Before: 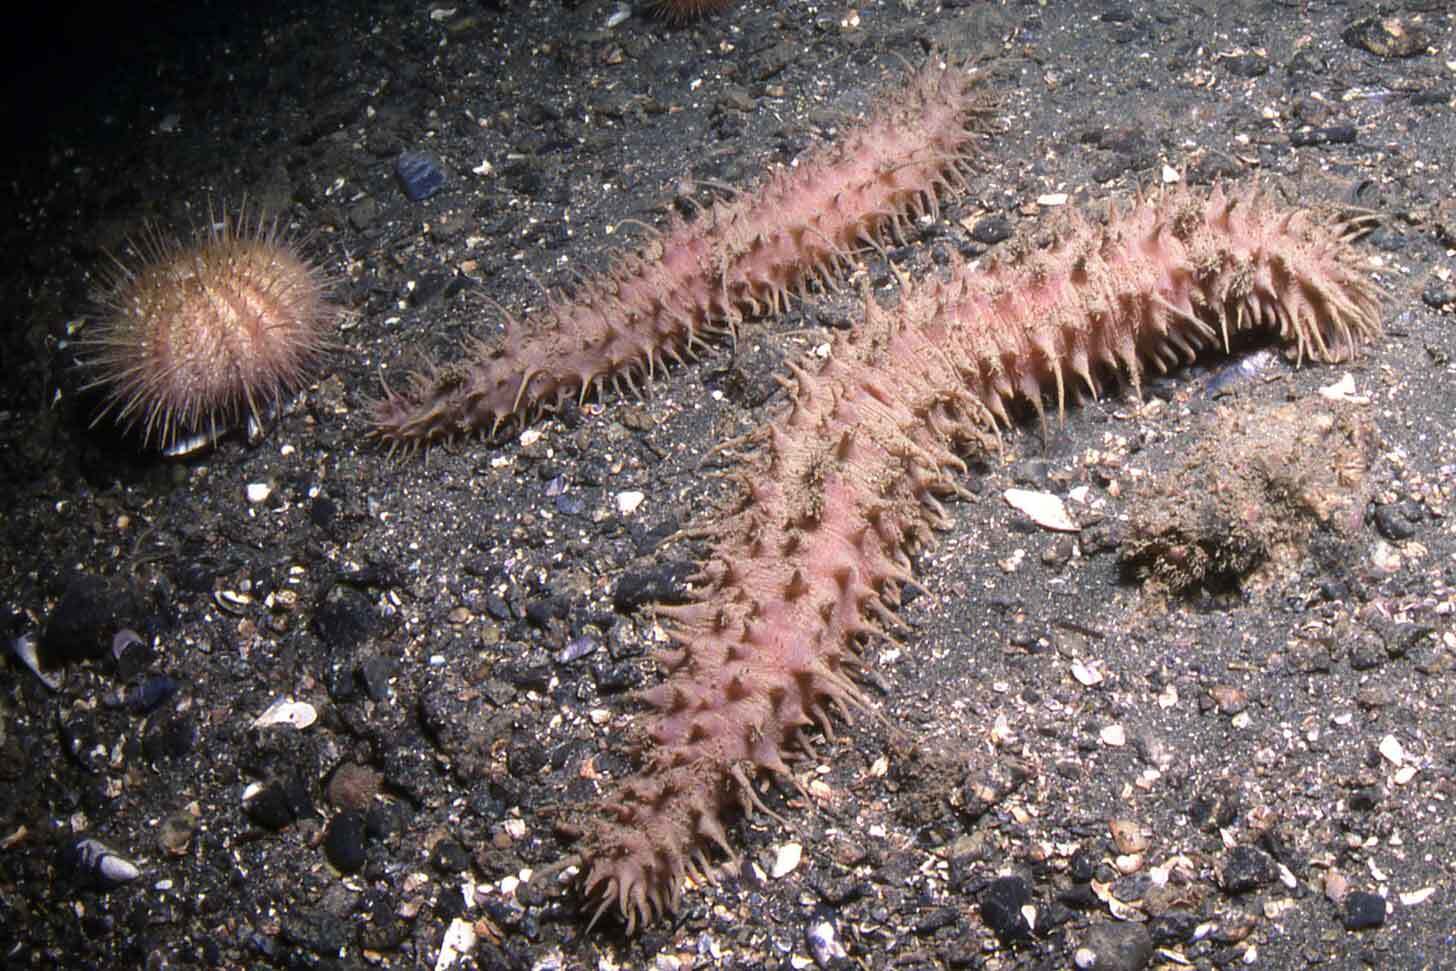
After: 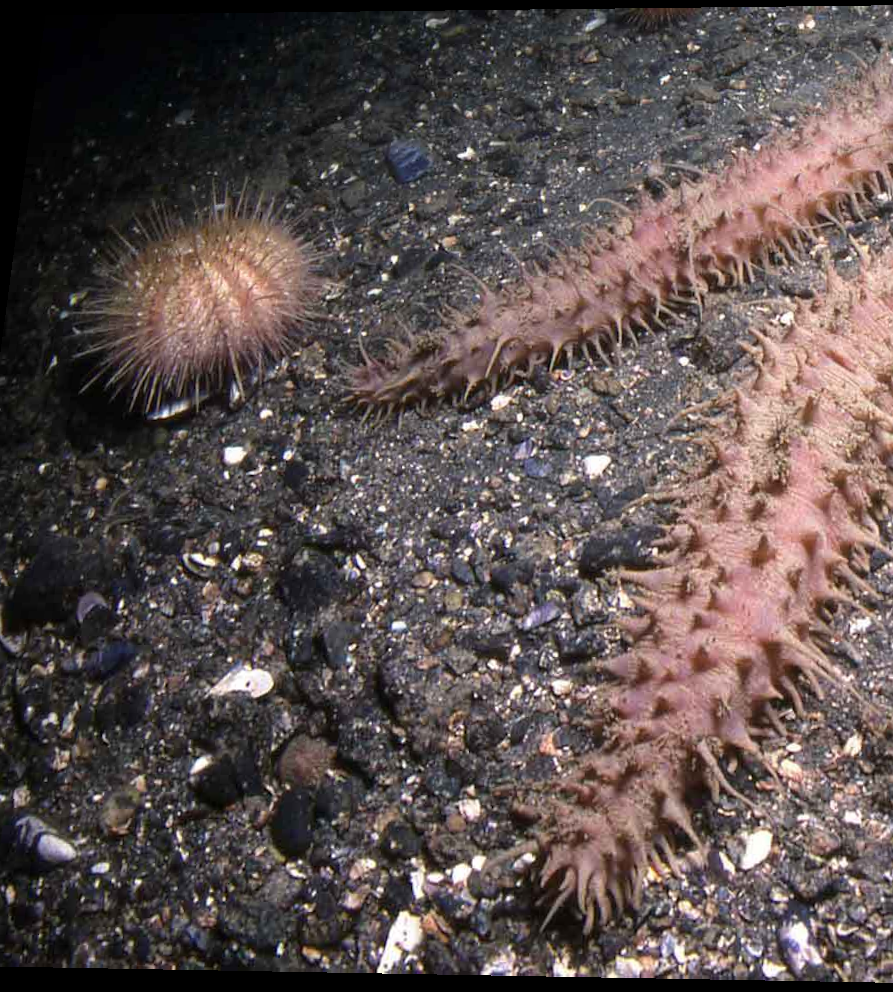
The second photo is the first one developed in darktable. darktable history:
crop: left 5.114%, right 38.589%
rotate and perspective: rotation 0.128°, lens shift (vertical) -0.181, lens shift (horizontal) -0.044, shear 0.001, automatic cropping off
